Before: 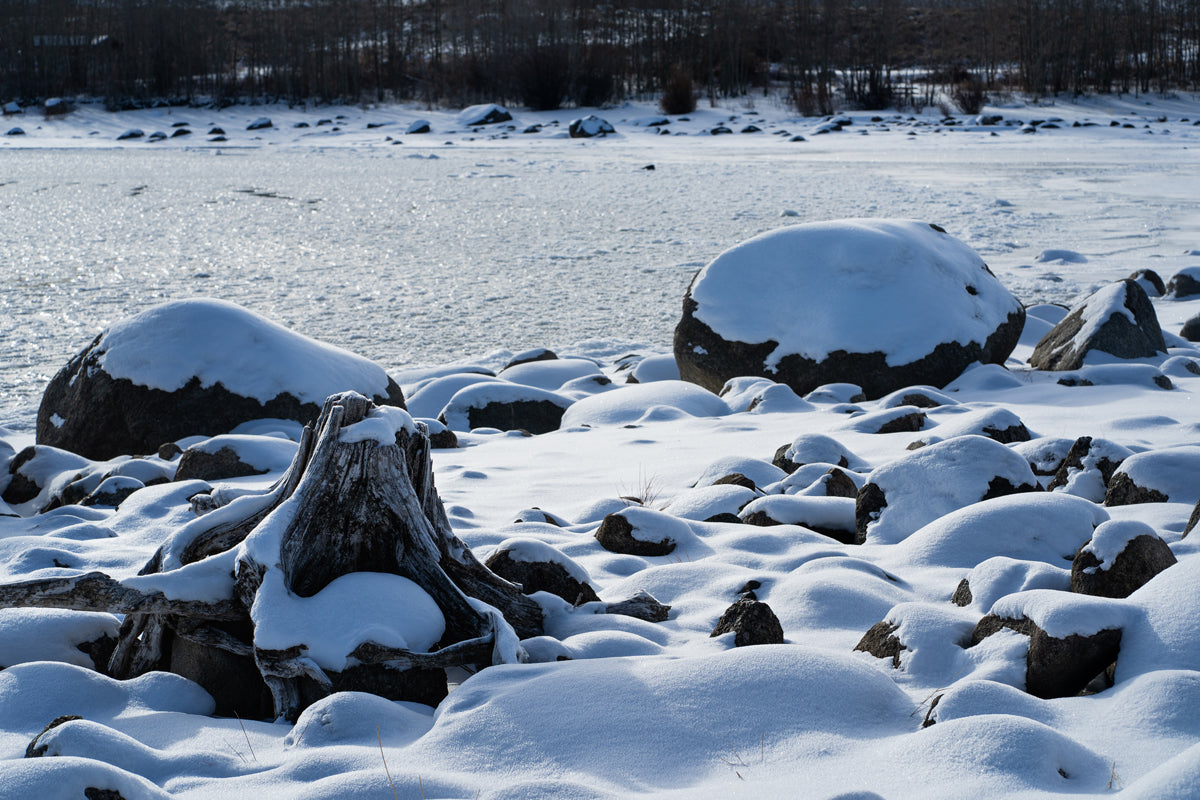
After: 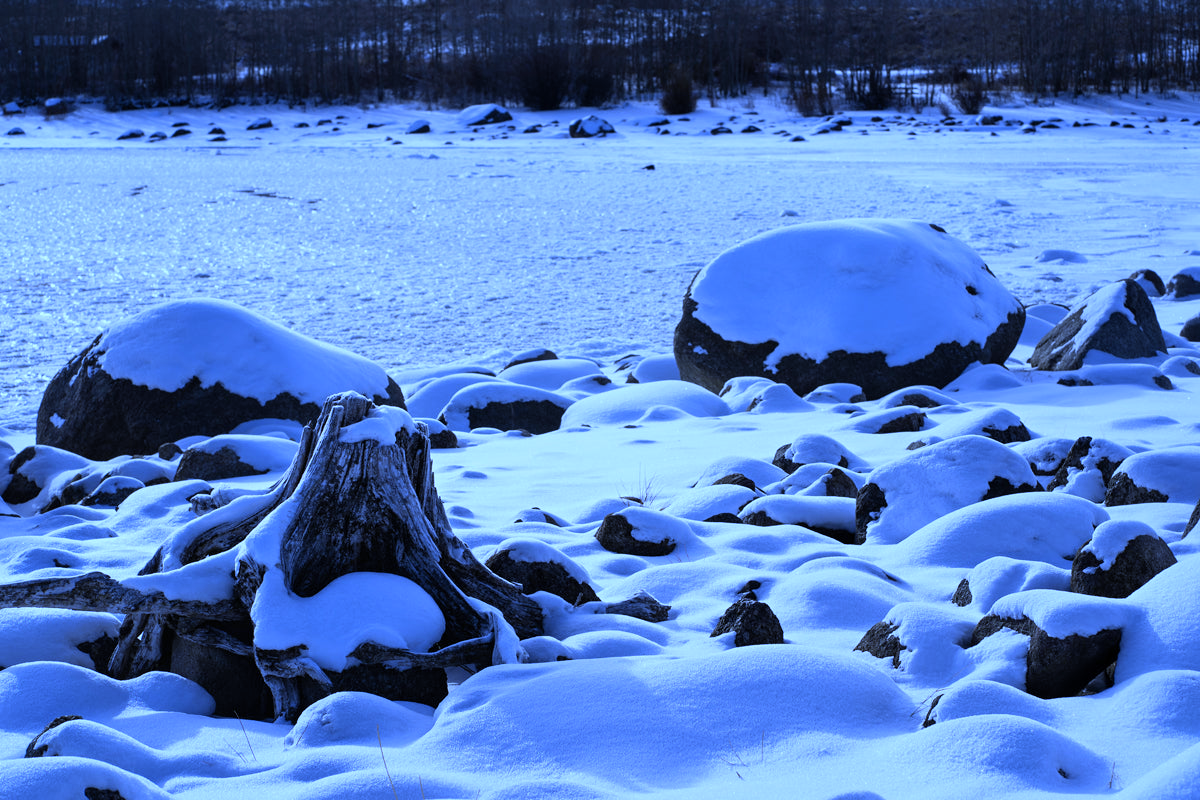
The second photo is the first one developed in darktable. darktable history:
color zones: curves: ch1 [(0, 0.469) (0.001, 0.469) (0.12, 0.446) (0.248, 0.469) (0.5, 0.5) (0.748, 0.5) (0.999, 0.469) (1, 0.469)]
white balance: red 0.766, blue 1.537
